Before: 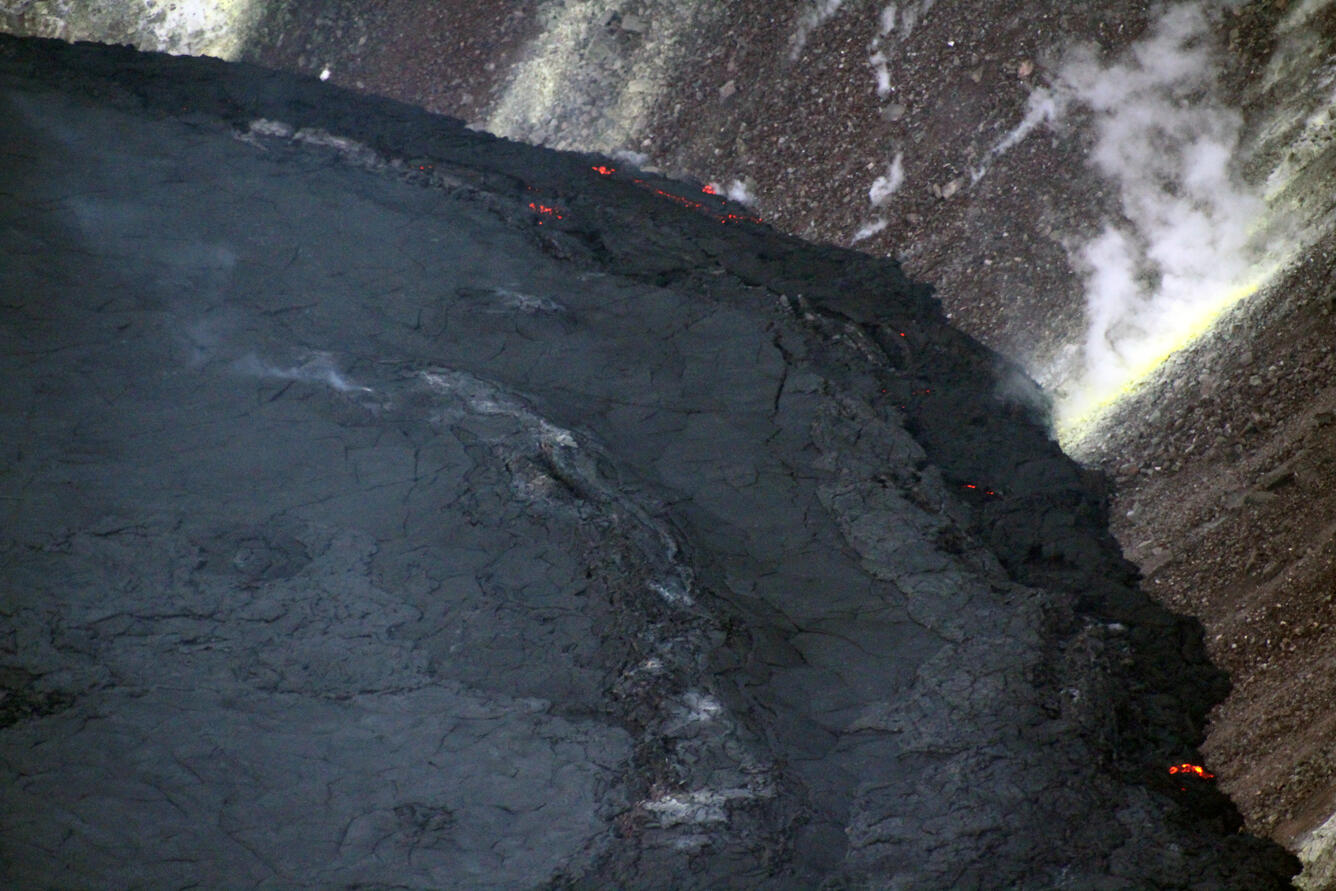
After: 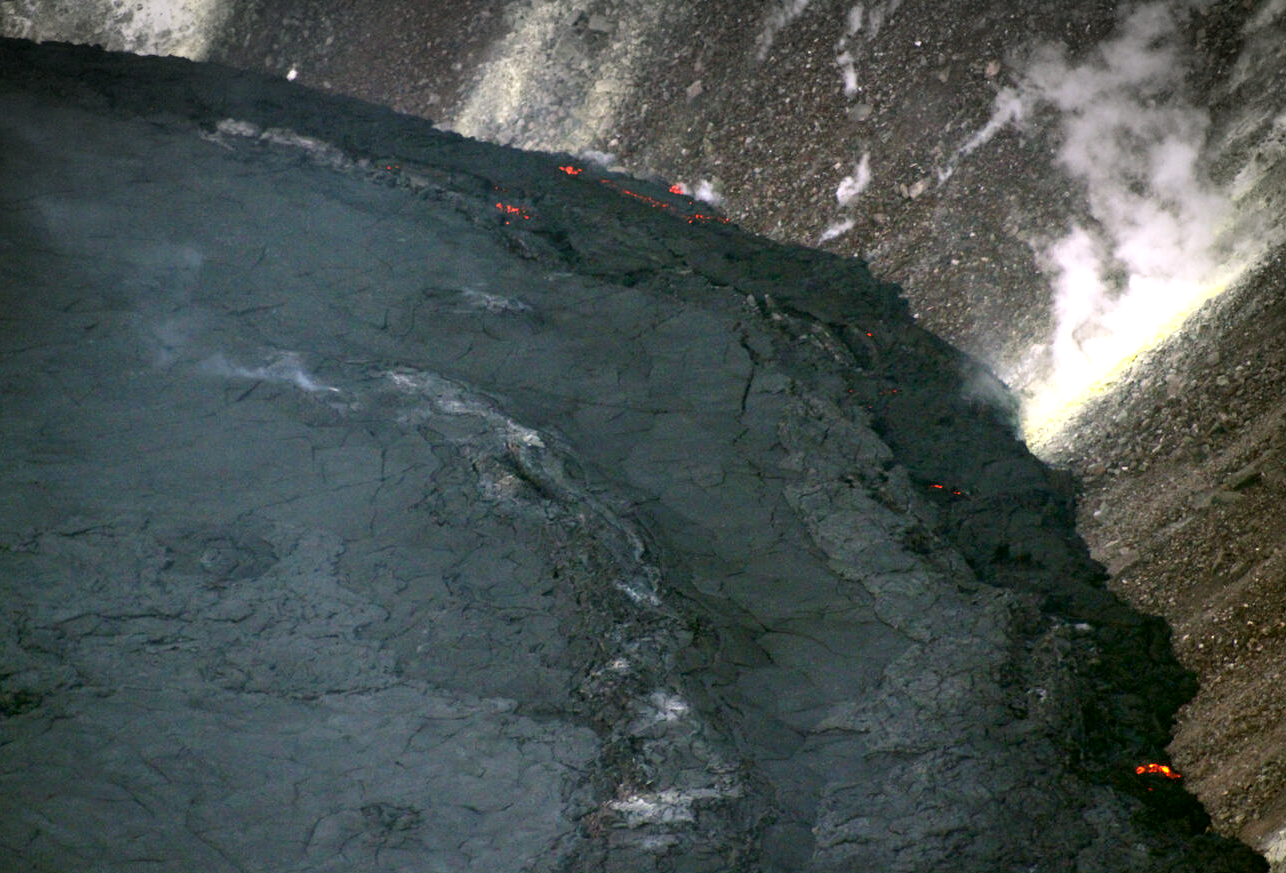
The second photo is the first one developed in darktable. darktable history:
vignetting: fall-off start 100.68%, center (-0.027, 0.403), width/height ratio 1.305
exposure: black level correction 0.001, exposure 0.499 EV, compensate highlight preservation false
color correction: highlights a* 4.2, highlights b* 4.93, shadows a* -7.18, shadows b* 4.98
crop and rotate: left 2.519%, right 1.197%, bottom 1.956%
